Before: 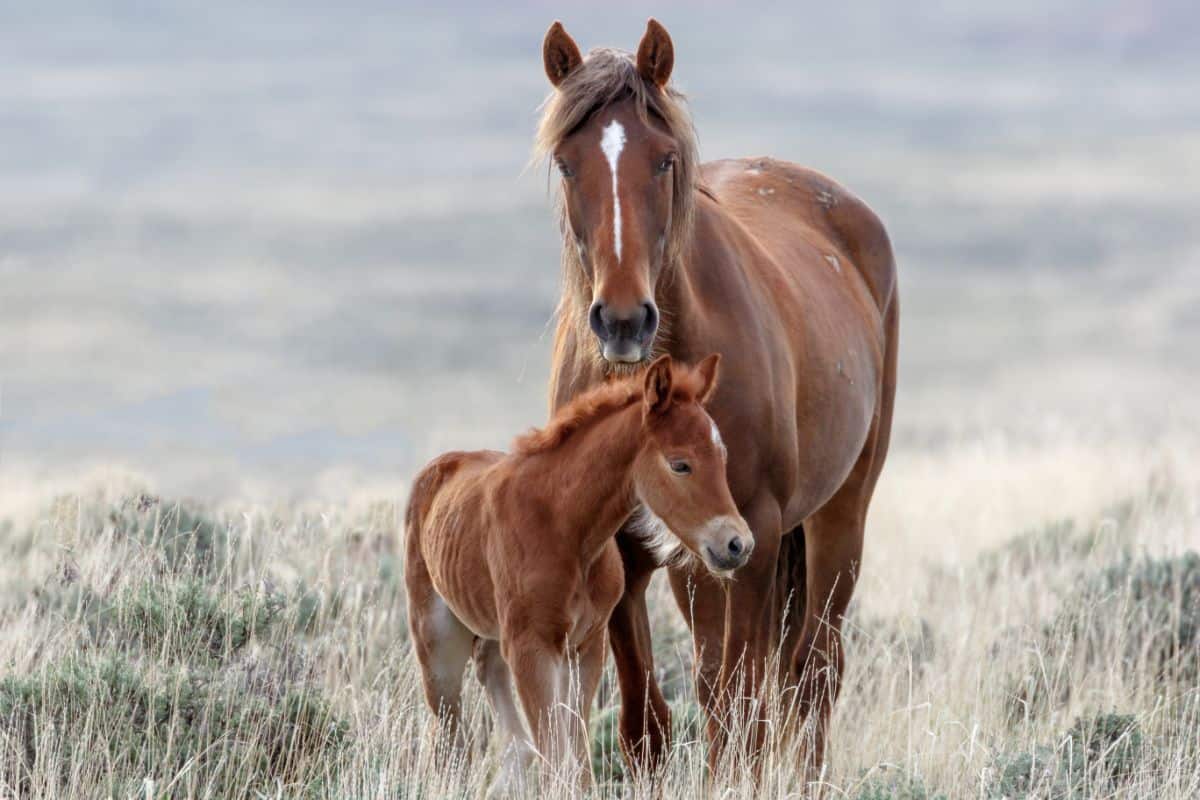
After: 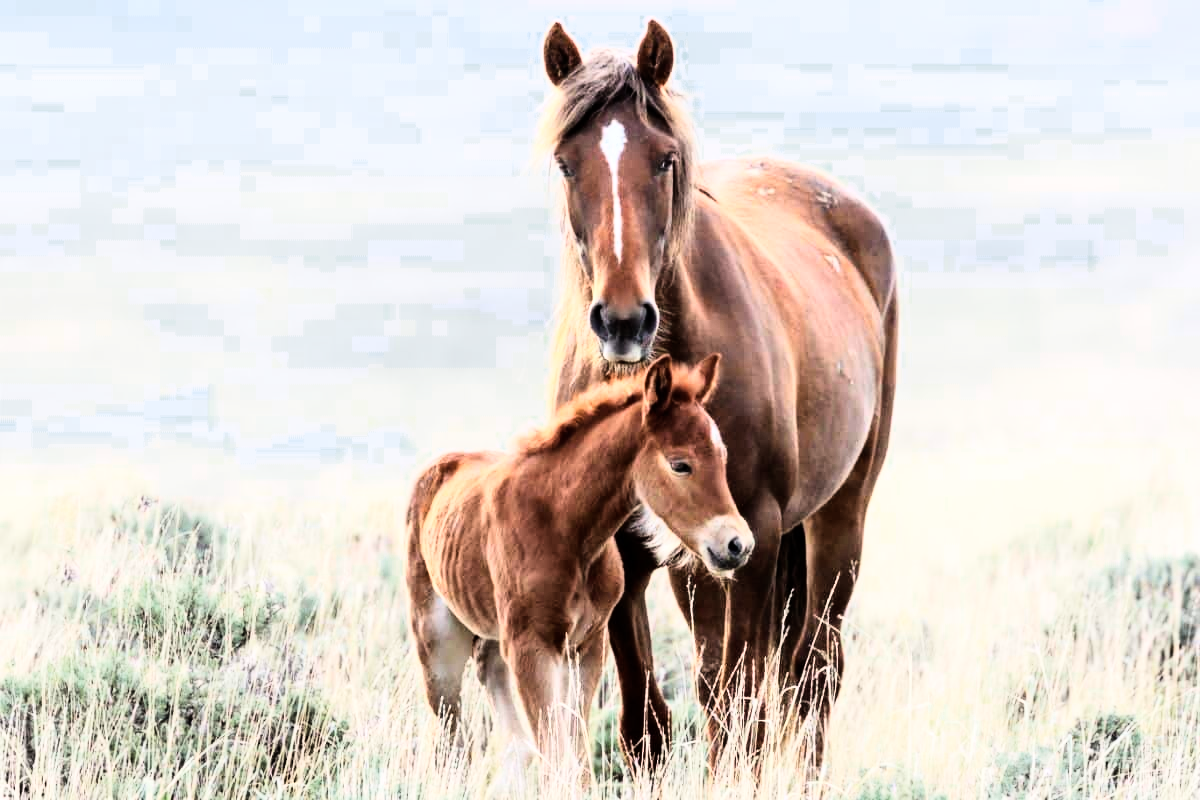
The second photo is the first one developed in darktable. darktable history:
rgb curve: curves: ch0 [(0, 0) (0.21, 0.15) (0.24, 0.21) (0.5, 0.75) (0.75, 0.96) (0.89, 0.99) (1, 1)]; ch1 [(0, 0.02) (0.21, 0.13) (0.25, 0.2) (0.5, 0.67) (0.75, 0.9) (0.89, 0.97) (1, 1)]; ch2 [(0, 0.02) (0.21, 0.13) (0.25, 0.2) (0.5, 0.67) (0.75, 0.9) (0.89, 0.97) (1, 1)], compensate middle gray true
color zones: curves: ch0 [(0.25, 0.5) (0.636, 0.25) (0.75, 0.5)]
